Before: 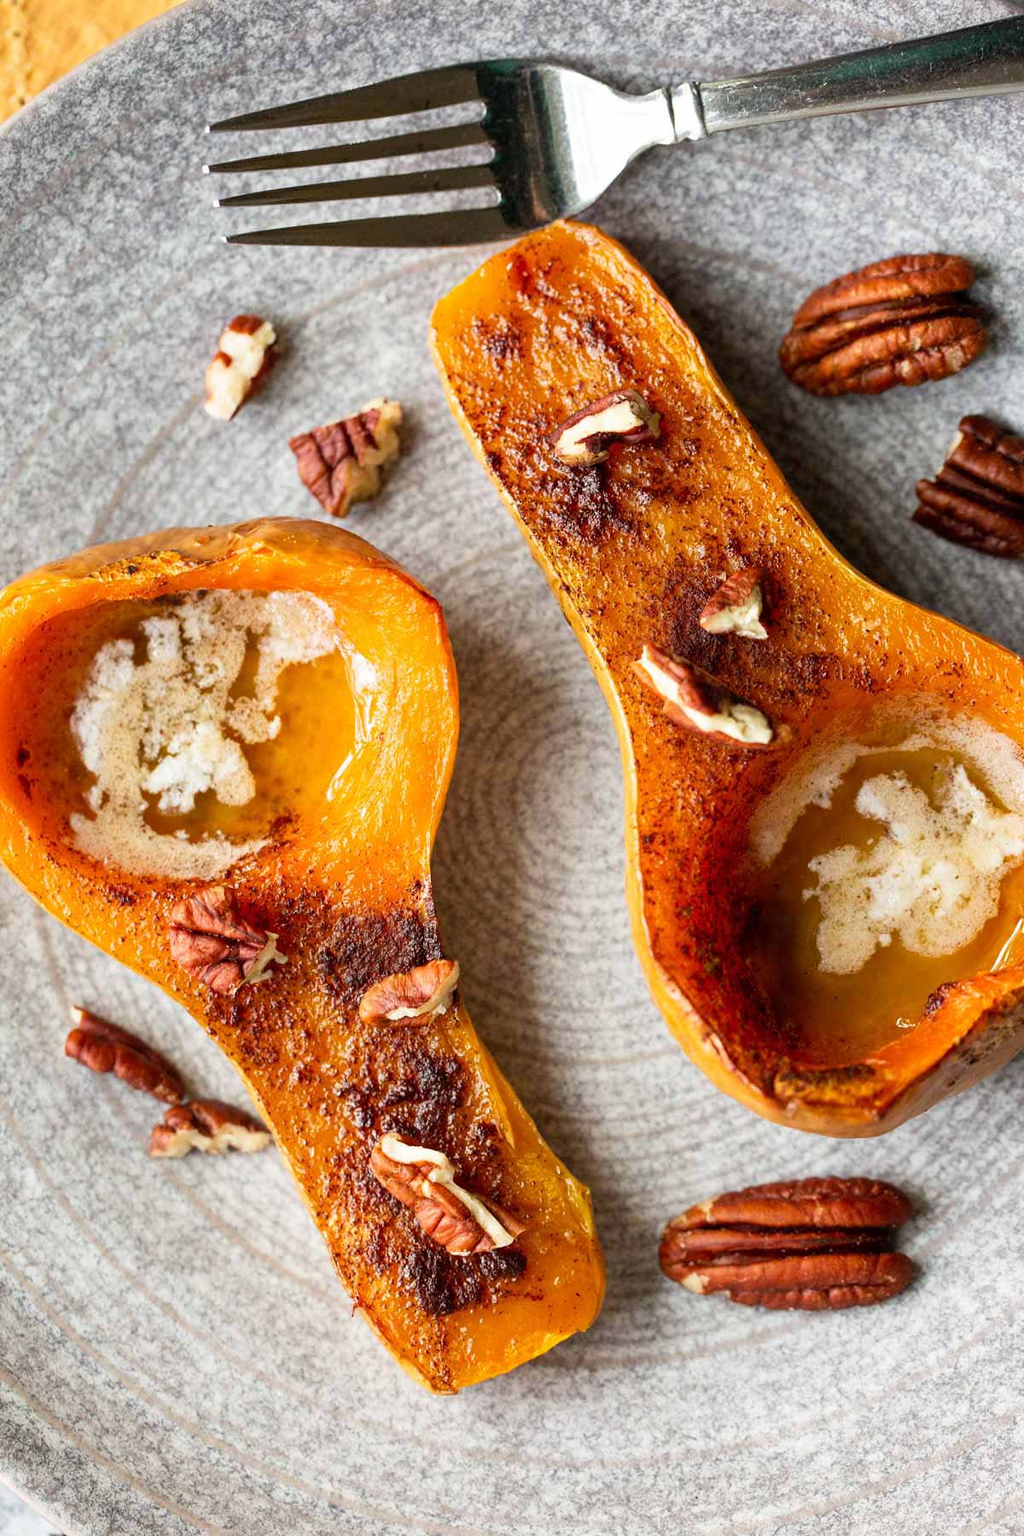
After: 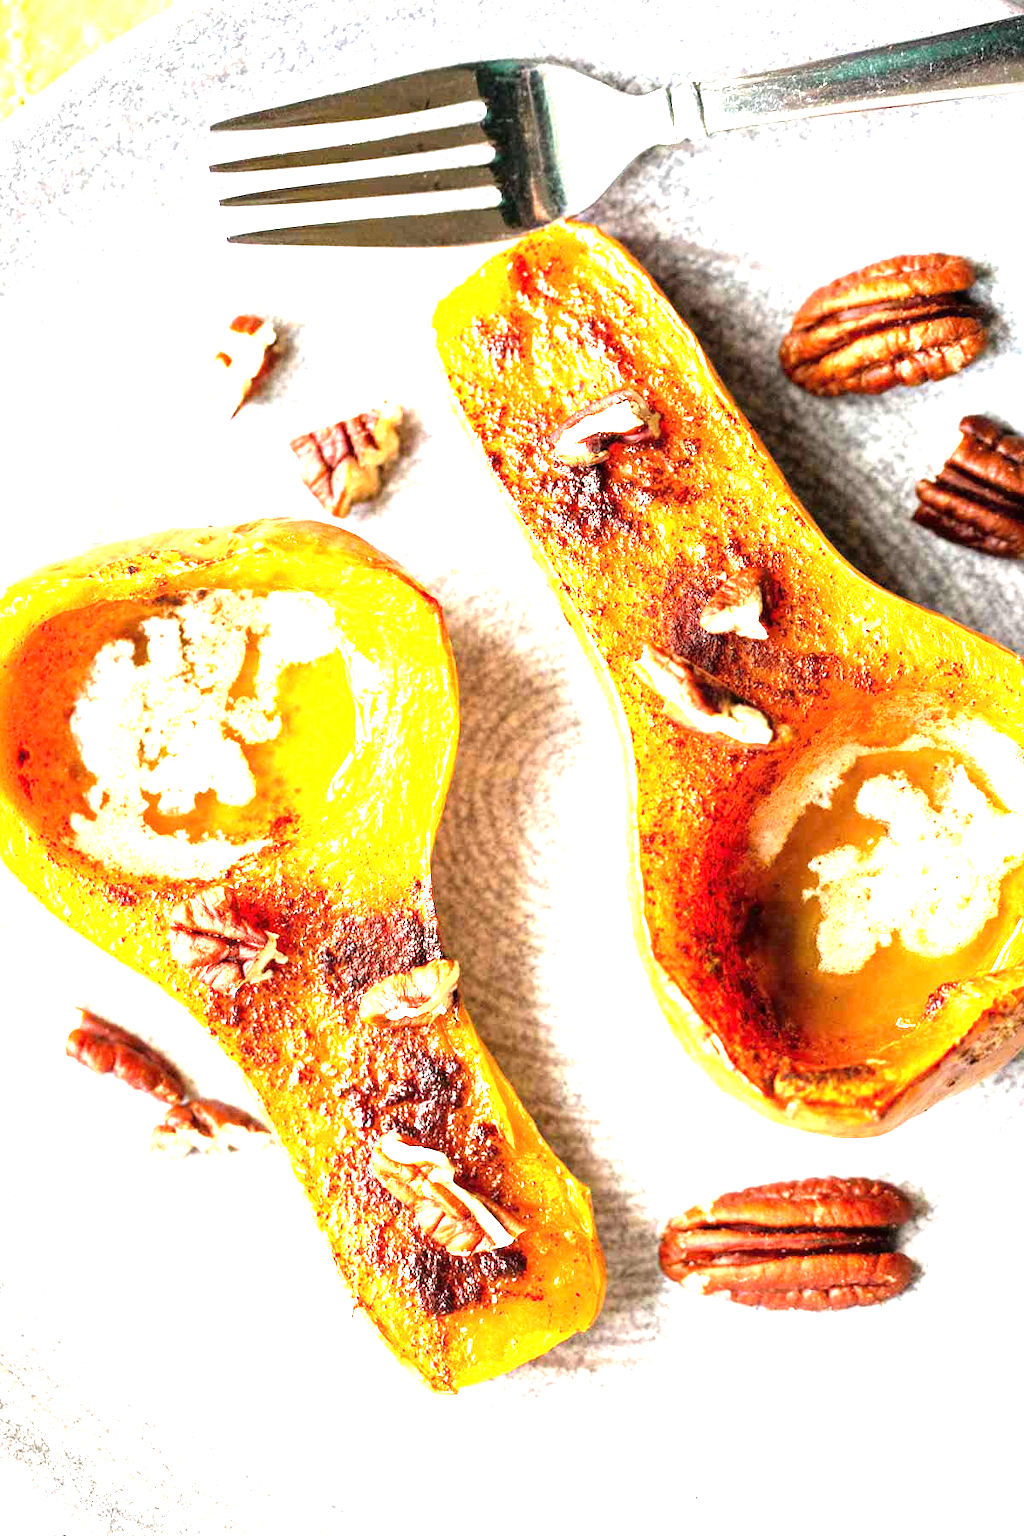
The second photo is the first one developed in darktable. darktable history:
exposure: black level correction 0, exposure 1.392 EV, compensate exposure bias true, compensate highlight preservation false
tone equalizer: -8 EV -0.764 EV, -7 EV -0.701 EV, -6 EV -0.581 EV, -5 EV -0.366 EV, -3 EV 0.367 EV, -2 EV 0.6 EV, -1 EV 0.69 EV, +0 EV 0.725 EV
